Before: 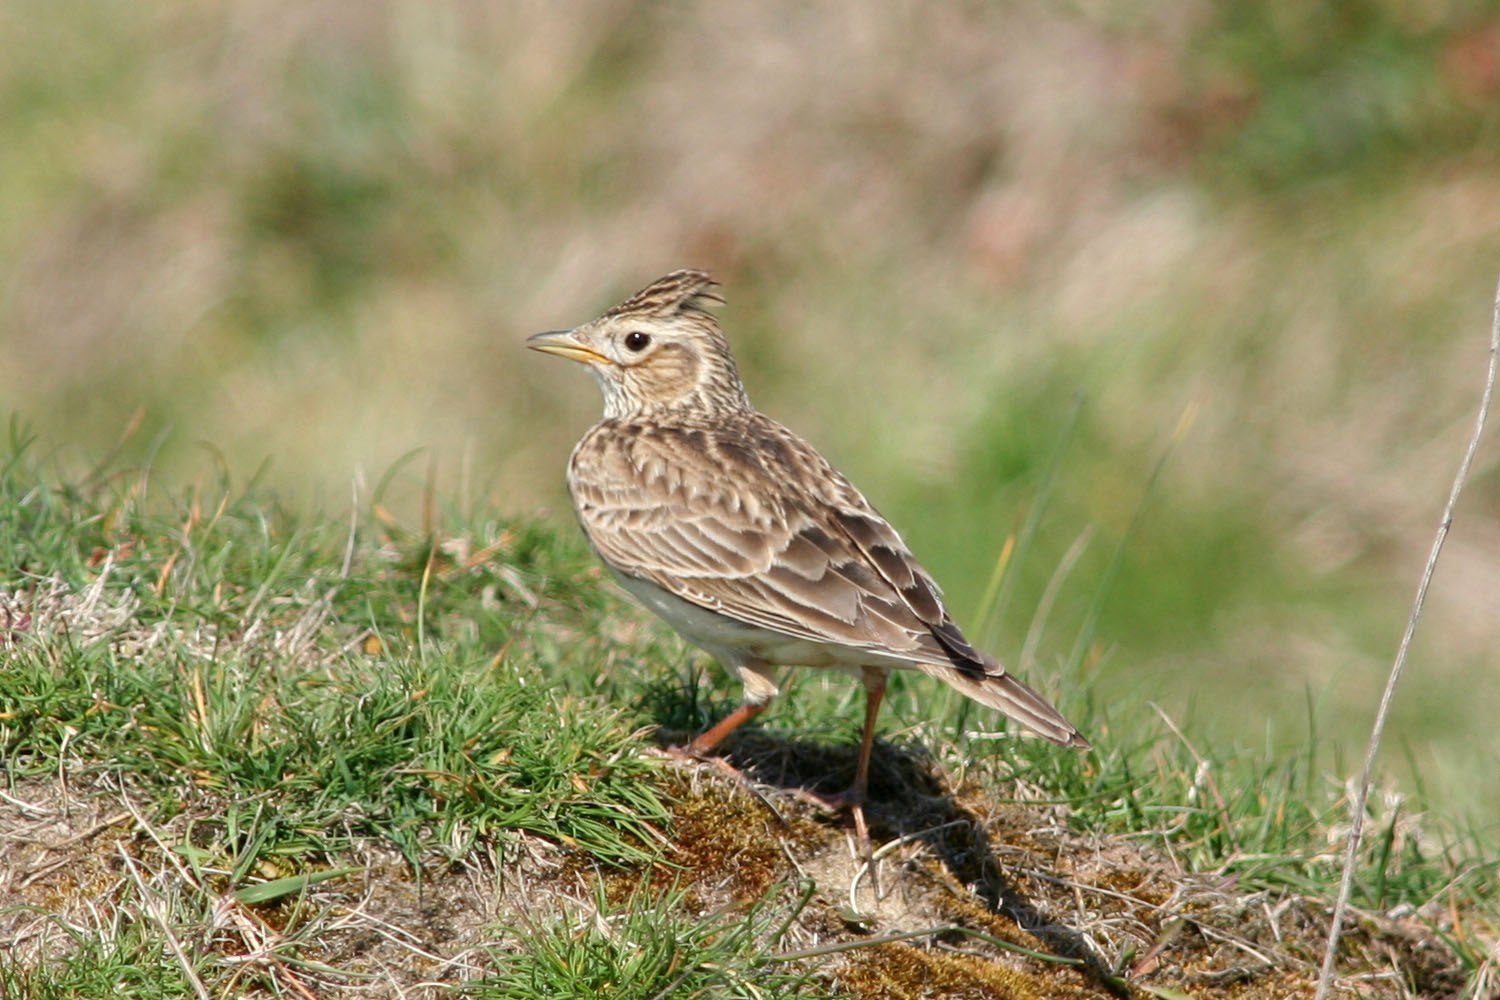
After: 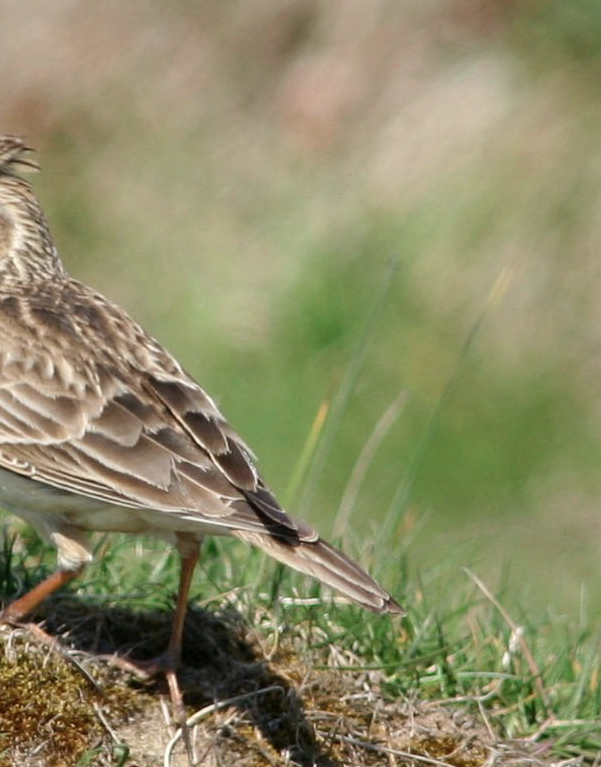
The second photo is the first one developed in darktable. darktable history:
crop: left 45.785%, top 13.405%, right 14.126%, bottom 9.875%
color zones: curves: ch1 [(0.113, 0.438) (0.75, 0.5)]; ch2 [(0.12, 0.526) (0.75, 0.5)]
